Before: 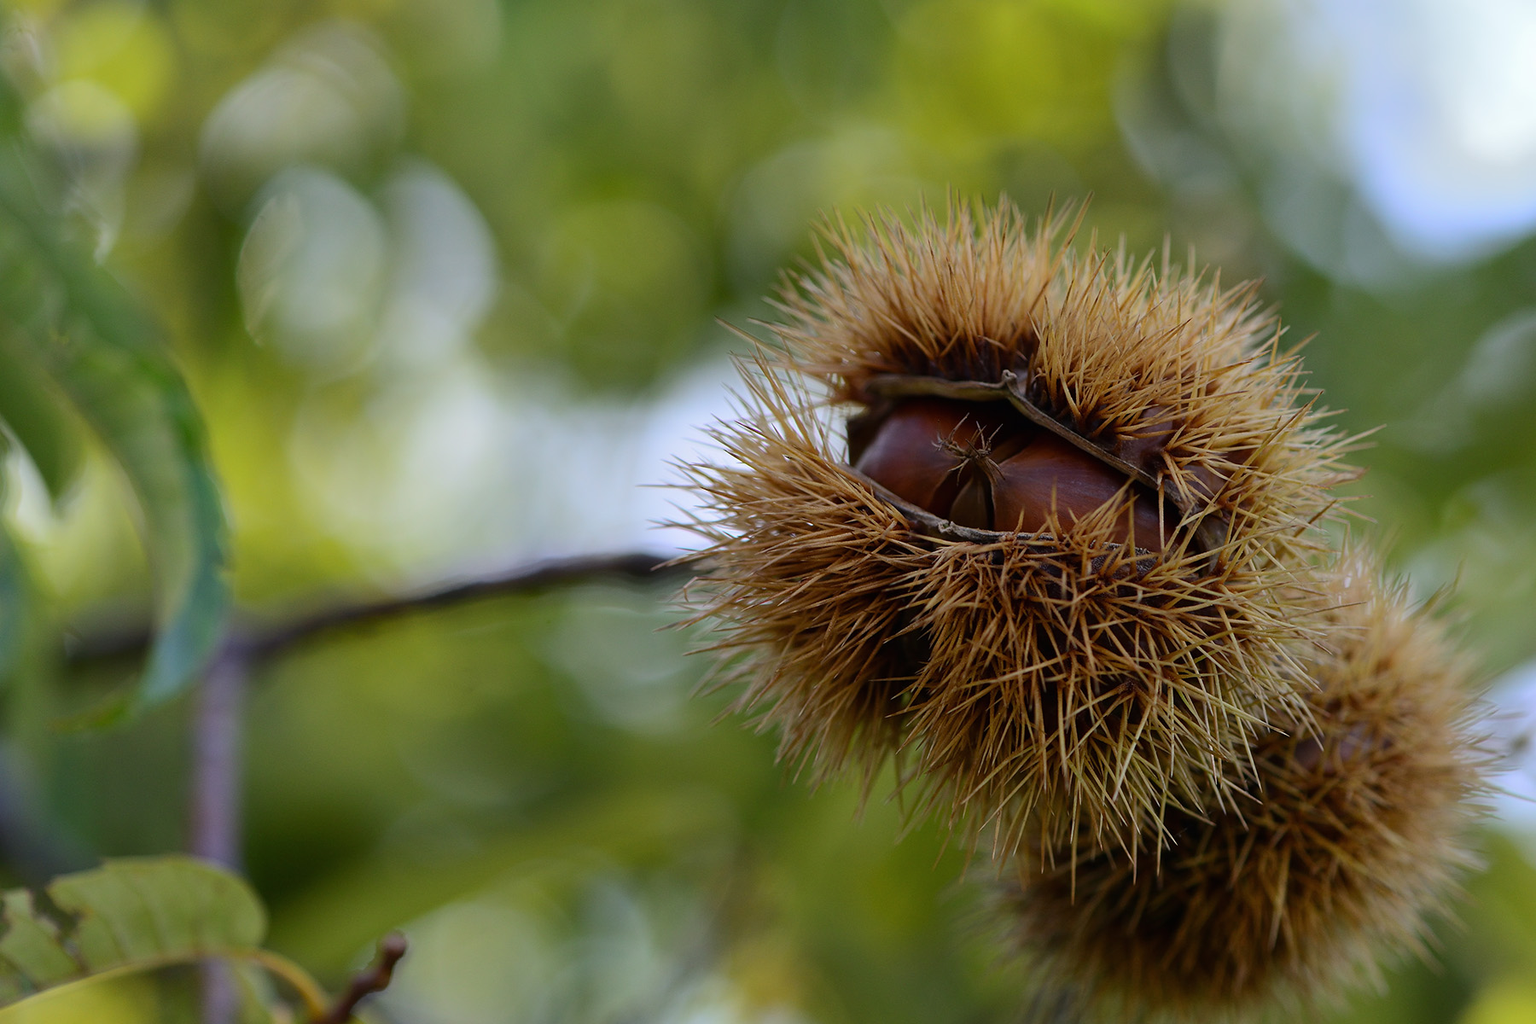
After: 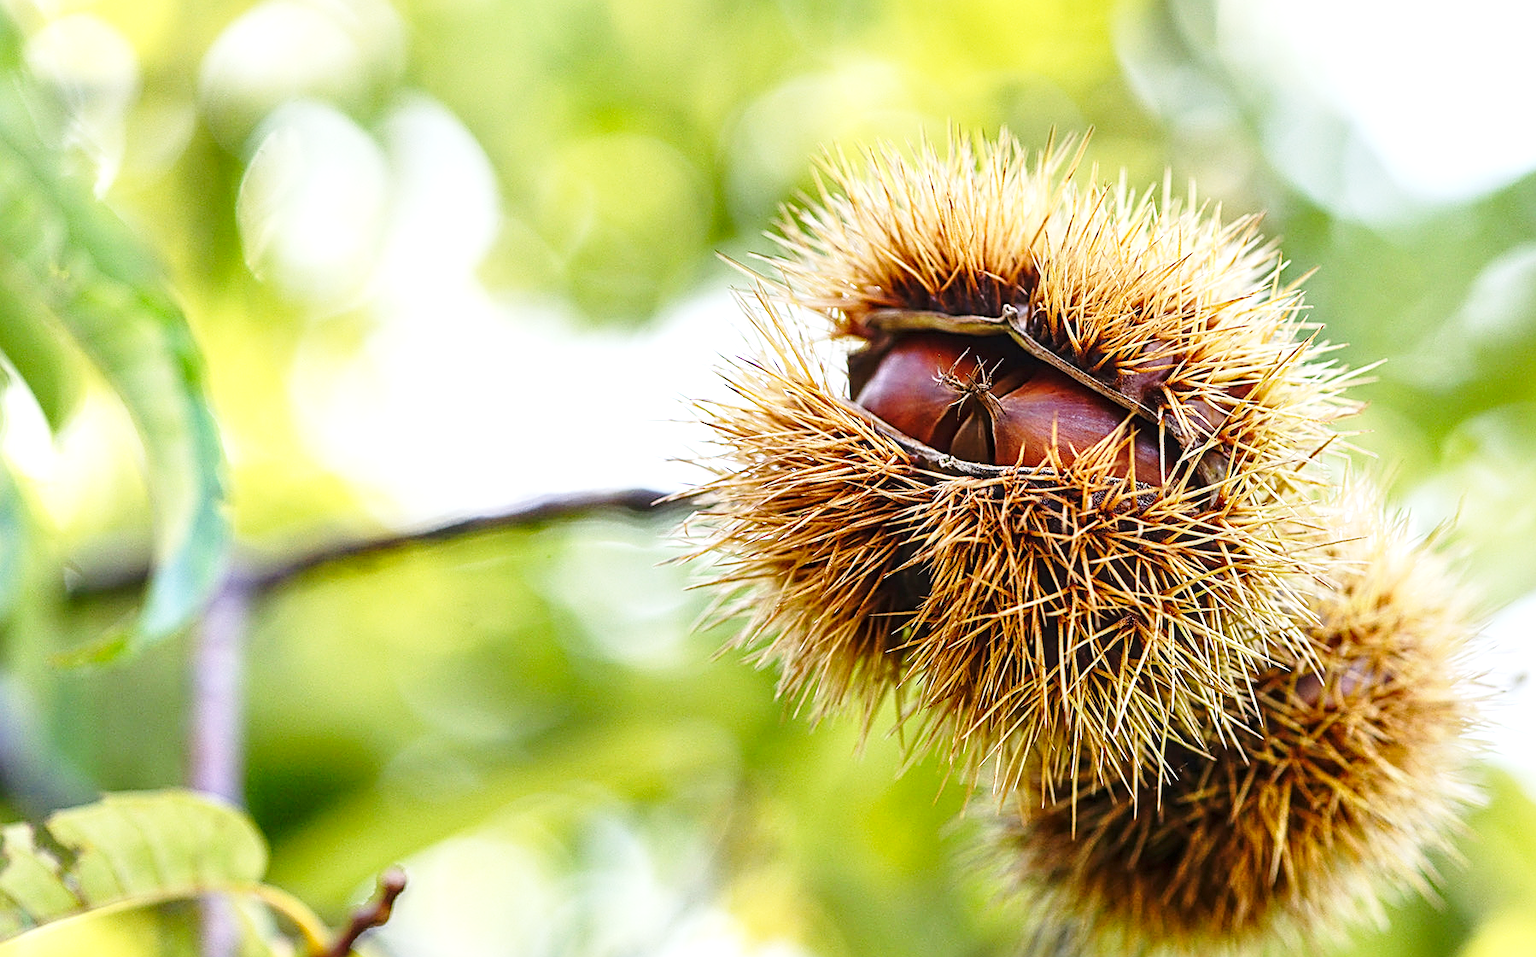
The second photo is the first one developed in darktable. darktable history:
local contrast: on, module defaults
crop and rotate: top 6.469%
base curve: curves: ch0 [(0, 0) (0.028, 0.03) (0.121, 0.232) (0.46, 0.748) (0.859, 0.968) (1, 1)], preserve colors none
sharpen: radius 2.546, amount 0.647
exposure: black level correction 0, exposure 1.47 EV, compensate highlight preservation false
